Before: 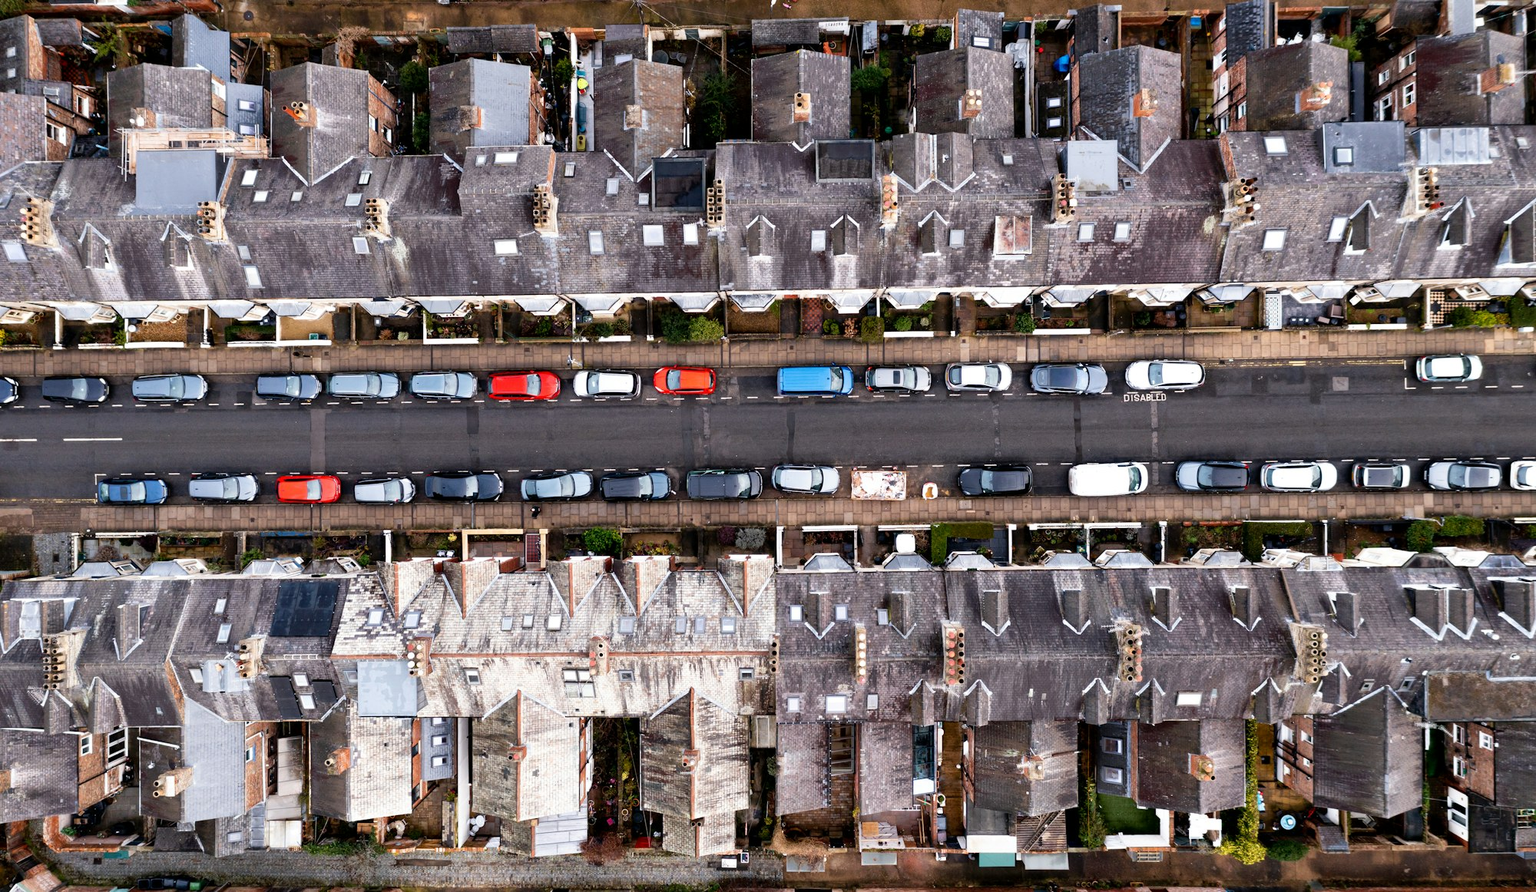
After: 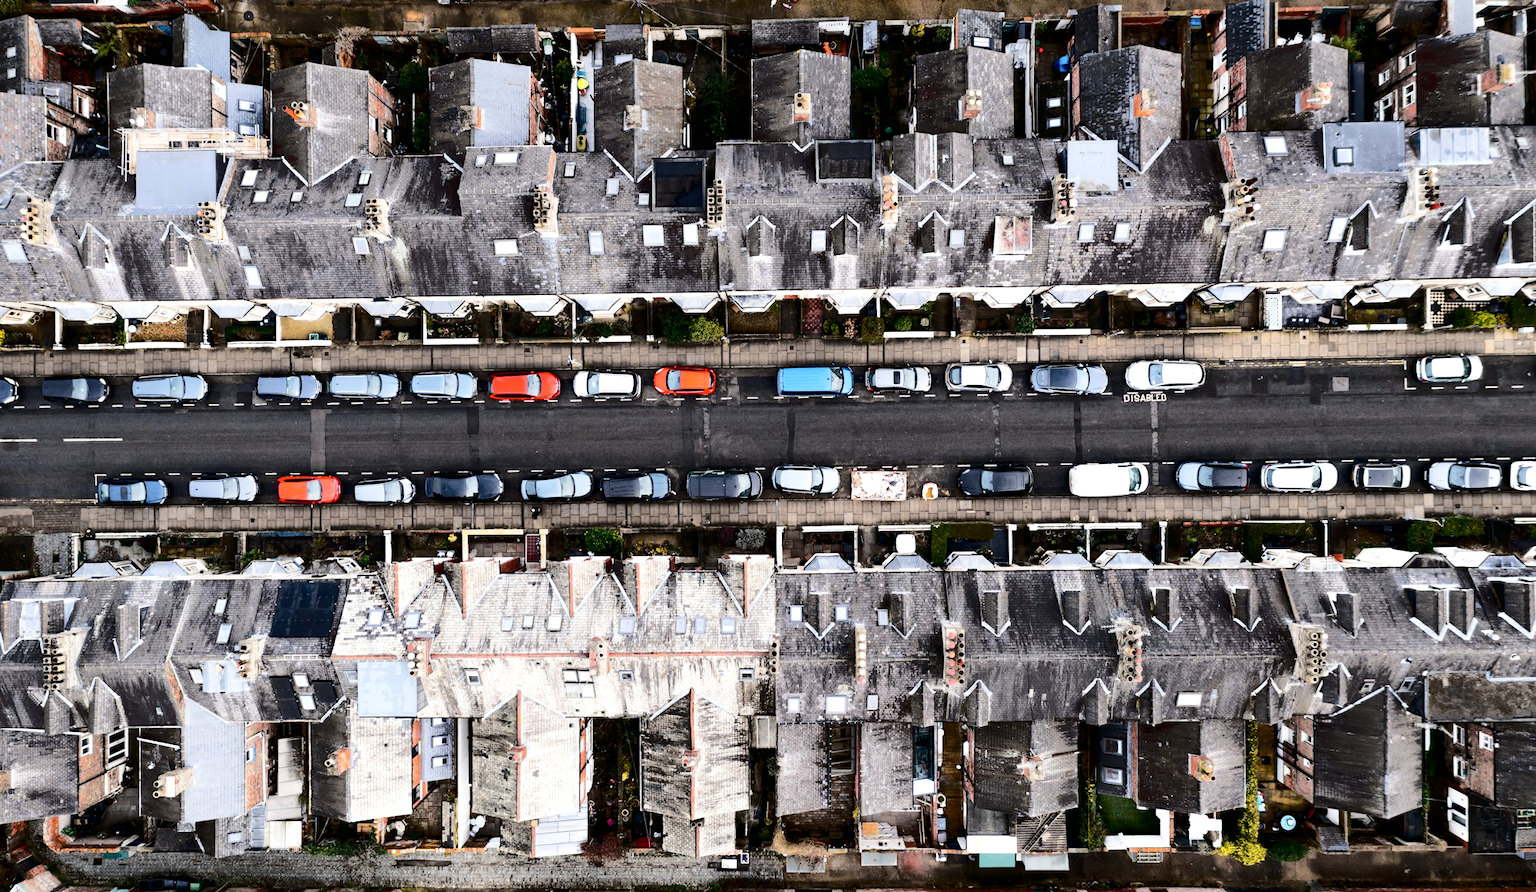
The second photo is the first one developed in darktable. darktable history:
tone equalizer: -8 EV -0.001 EV, -7 EV 0.001 EV, -6 EV -0.002 EV, -5 EV -0.003 EV, -4 EV -0.062 EV, -3 EV -0.222 EV, -2 EV -0.267 EV, -1 EV 0.105 EV, +0 EV 0.303 EV
tone curve: curves: ch0 [(0, 0) (0.094, 0.039) (0.243, 0.155) (0.411, 0.482) (0.479, 0.583) (0.654, 0.742) (0.793, 0.851) (0.994, 0.974)]; ch1 [(0, 0) (0.161, 0.092) (0.35, 0.33) (0.392, 0.392) (0.456, 0.456) (0.505, 0.502) (0.537, 0.518) (0.553, 0.53) (0.573, 0.569) (0.718, 0.718) (1, 1)]; ch2 [(0, 0) (0.346, 0.362) (0.411, 0.412) (0.502, 0.502) (0.531, 0.521) (0.576, 0.553) (0.615, 0.621) (1, 1)], color space Lab, independent channels, preserve colors none
